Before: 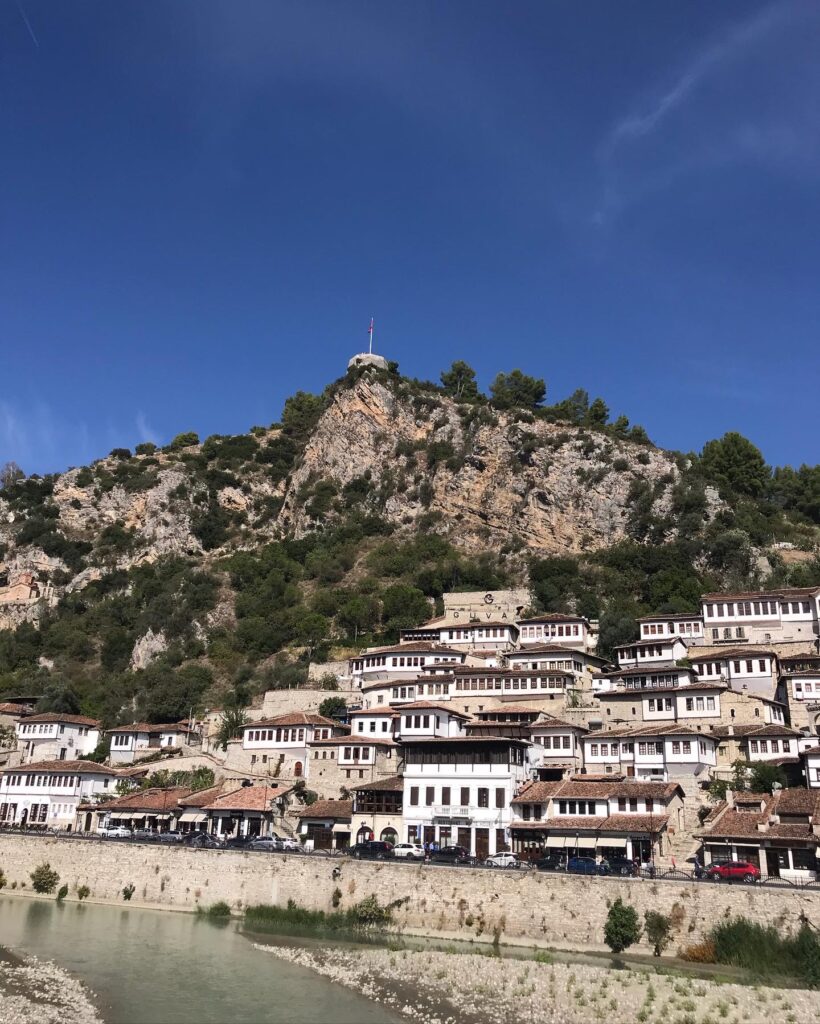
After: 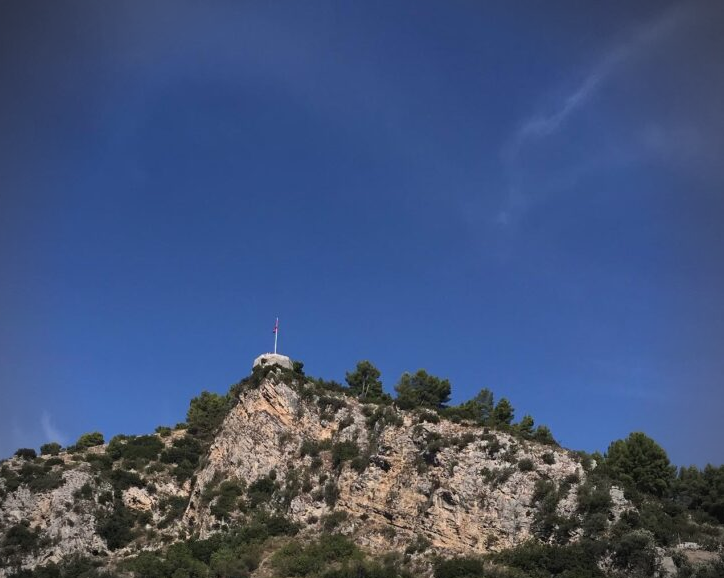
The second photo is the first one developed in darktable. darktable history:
crop and rotate: left 11.652%, bottom 43.548%
vignetting: fall-off radius 46.15%, center (-0.014, 0), unbound false
